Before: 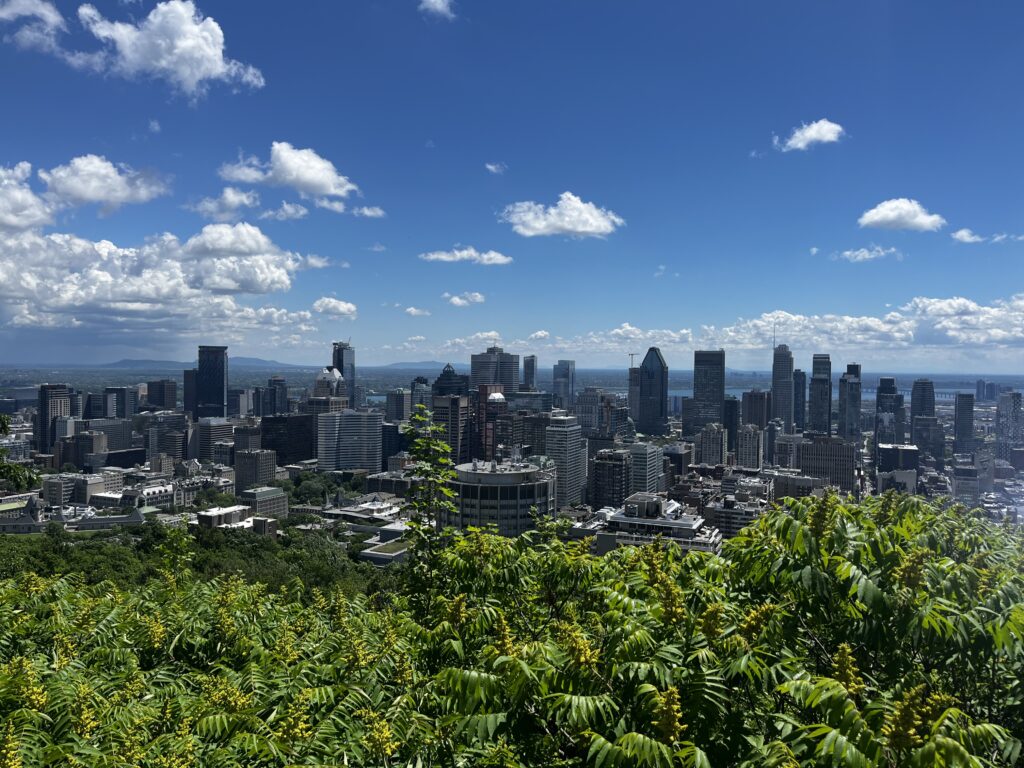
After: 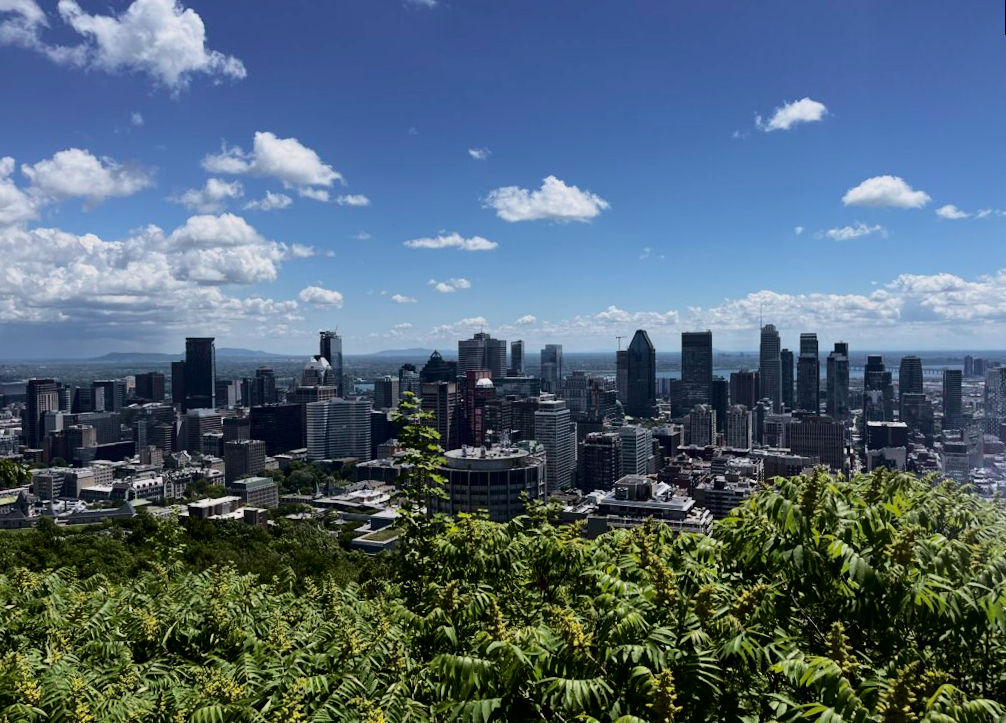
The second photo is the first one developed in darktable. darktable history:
tone curve: curves: ch0 [(0, 0) (0.049, 0.01) (0.154, 0.081) (0.491, 0.519) (0.748, 0.765) (1, 0.919)]; ch1 [(0, 0) (0.172, 0.123) (0.317, 0.272) (0.401, 0.422) (0.489, 0.496) (0.531, 0.557) (0.615, 0.612) (0.741, 0.783) (1, 1)]; ch2 [(0, 0) (0.411, 0.424) (0.483, 0.478) (0.544, 0.56) (0.686, 0.638) (1, 1)], color space Lab, independent channels, preserve colors none
rotate and perspective: rotation -1.17°, automatic cropping off
crop: left 1.964%, top 3.251%, right 1.122%, bottom 4.933%
